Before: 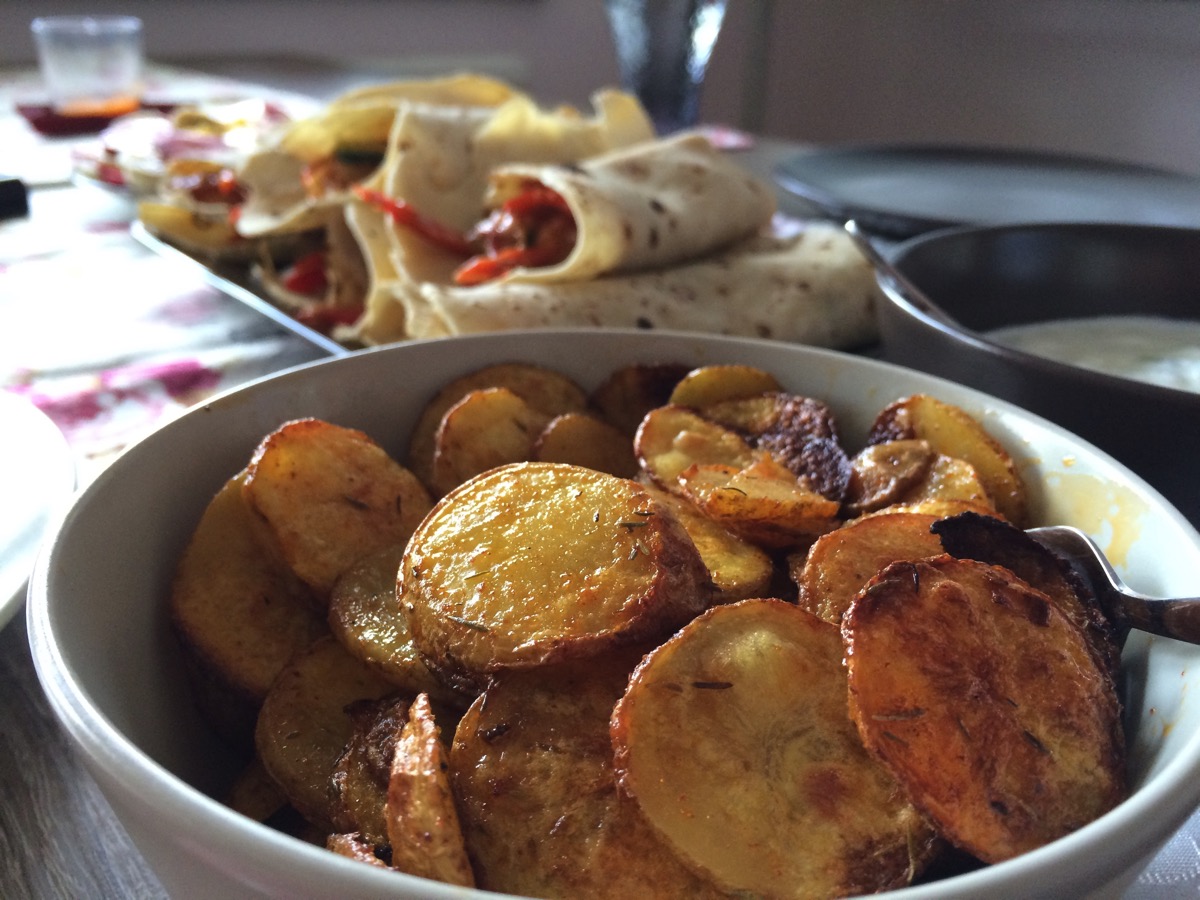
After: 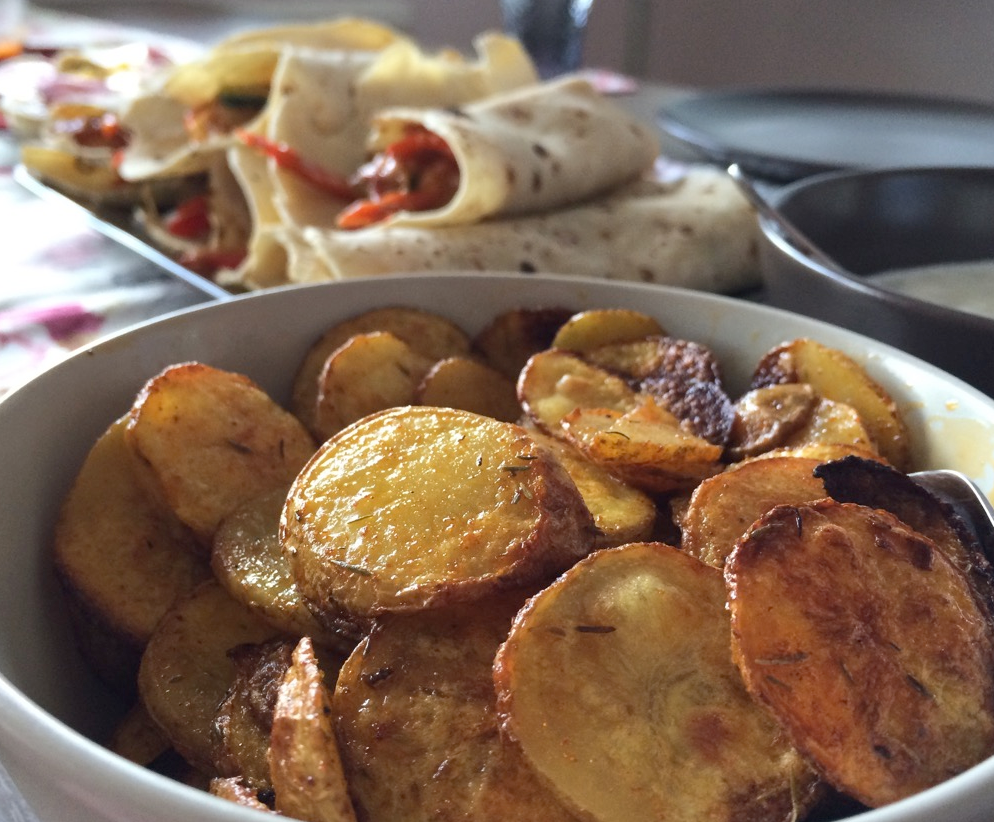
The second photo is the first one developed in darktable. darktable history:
crop: left 9.767%, top 6.265%, right 7.352%, bottom 2.367%
tone curve: curves: ch0 [(0, 0) (0.003, 0.003) (0.011, 0.011) (0.025, 0.024) (0.044, 0.043) (0.069, 0.067) (0.1, 0.096) (0.136, 0.131) (0.177, 0.171) (0.224, 0.217) (0.277, 0.268) (0.335, 0.324) (0.399, 0.386) (0.468, 0.453) (0.543, 0.547) (0.623, 0.626) (0.709, 0.712) (0.801, 0.802) (0.898, 0.898) (1, 1)], color space Lab, linked channels, preserve colors none
